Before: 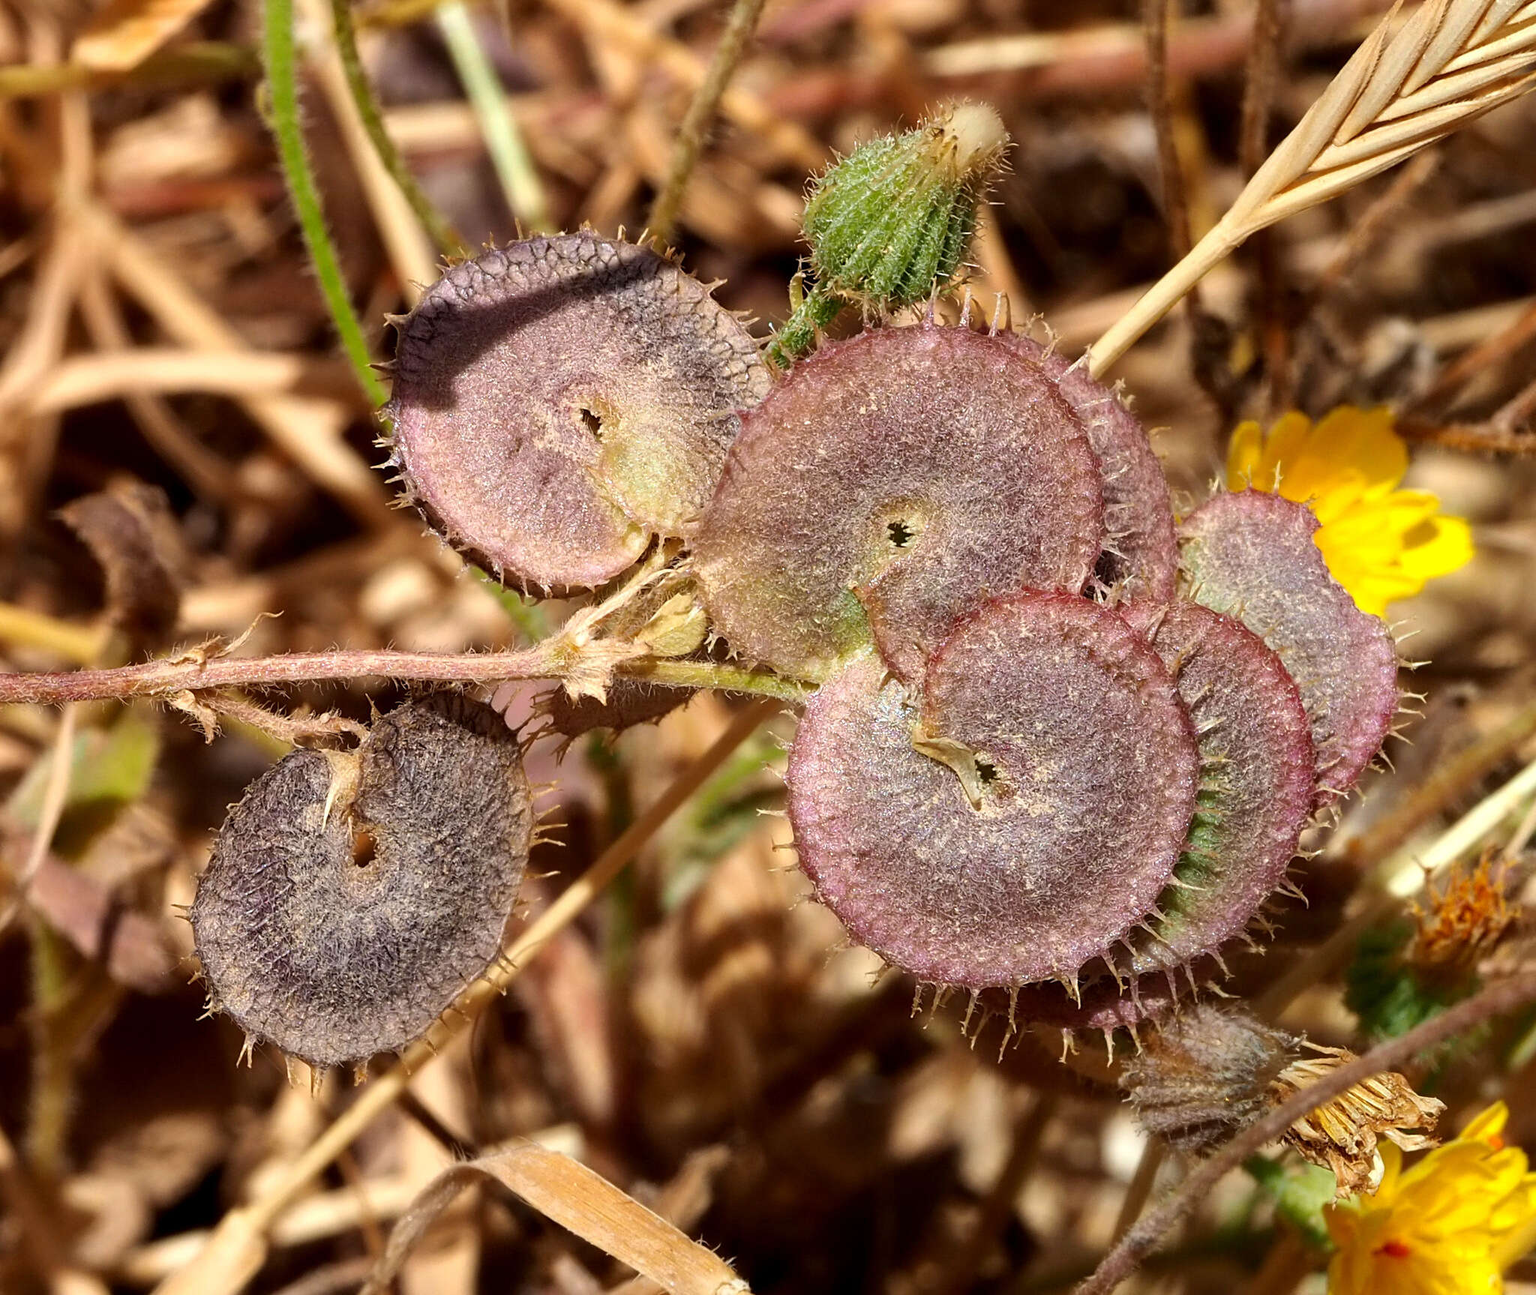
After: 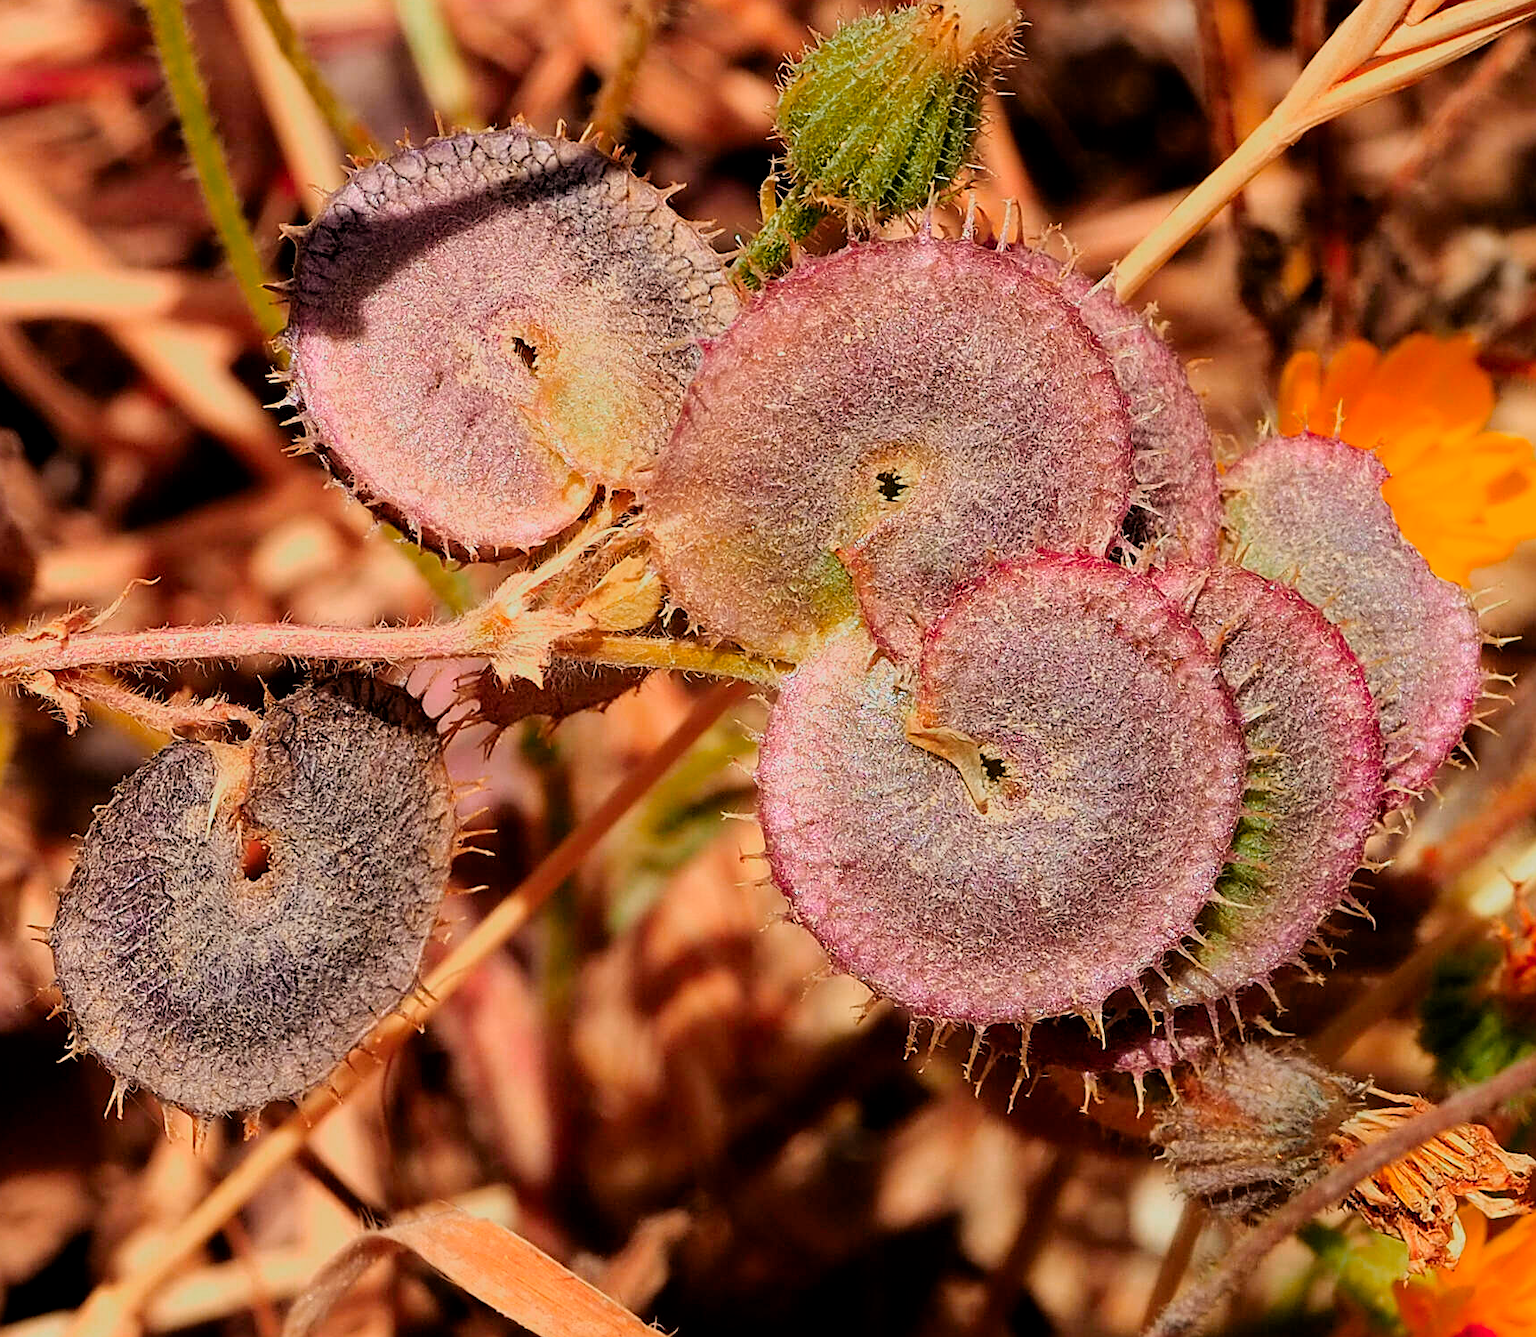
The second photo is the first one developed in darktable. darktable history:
filmic rgb: black relative exposure -7.75 EV, white relative exposure 4.4 EV, target black luminance 0%, hardness 3.76, latitude 50.56%, contrast 1.062, highlights saturation mix 8.57%, shadows ↔ highlights balance -0.233%
crop and rotate: left 9.68%, top 9.616%, right 5.955%, bottom 3.243%
color zones: curves: ch0 [(0.473, 0.374) (0.742, 0.784)]; ch1 [(0.354, 0.737) (0.742, 0.705)]; ch2 [(0.318, 0.421) (0.758, 0.532)]
color balance rgb: highlights gain › luminance 5.807%, highlights gain › chroma 1.249%, highlights gain › hue 89.96°, perceptual saturation grading › global saturation -0.144%, contrast -10.309%
color calibration: gray › normalize channels true, illuminant custom, x 0.345, y 0.359, temperature 5042.04 K, gamut compression 0.018
sharpen: on, module defaults
